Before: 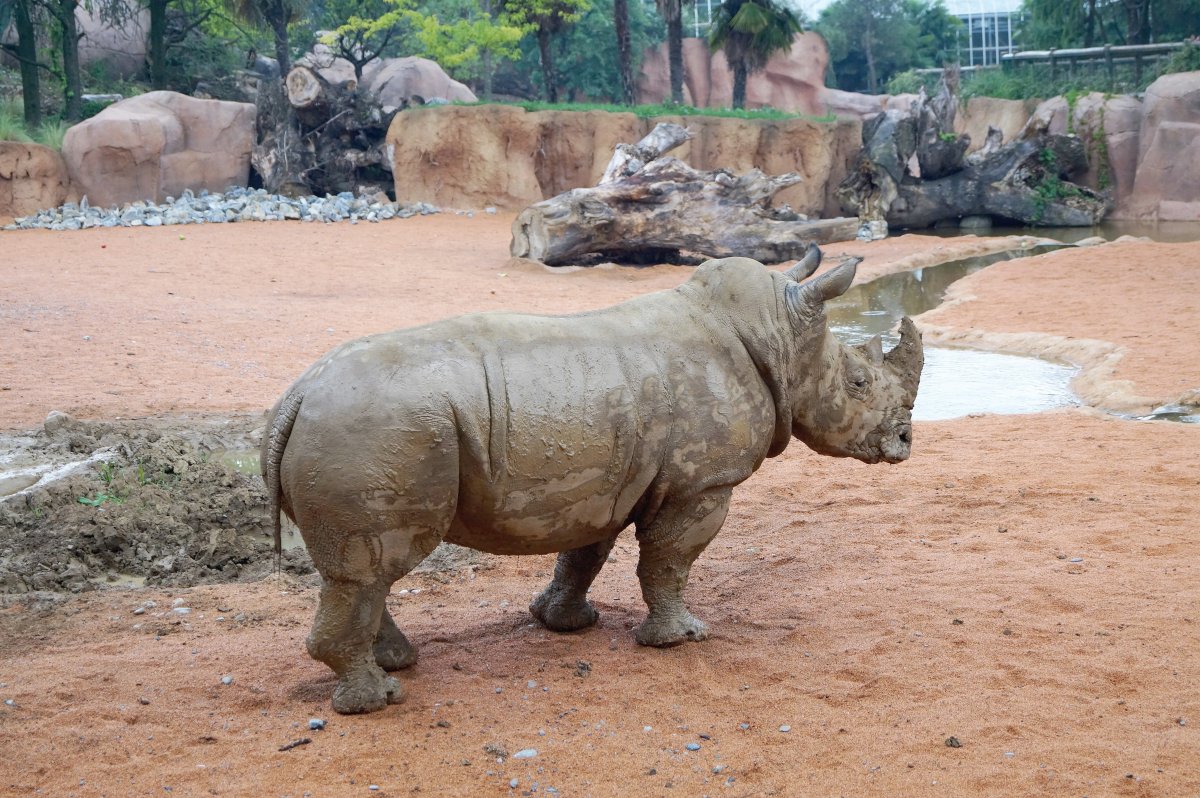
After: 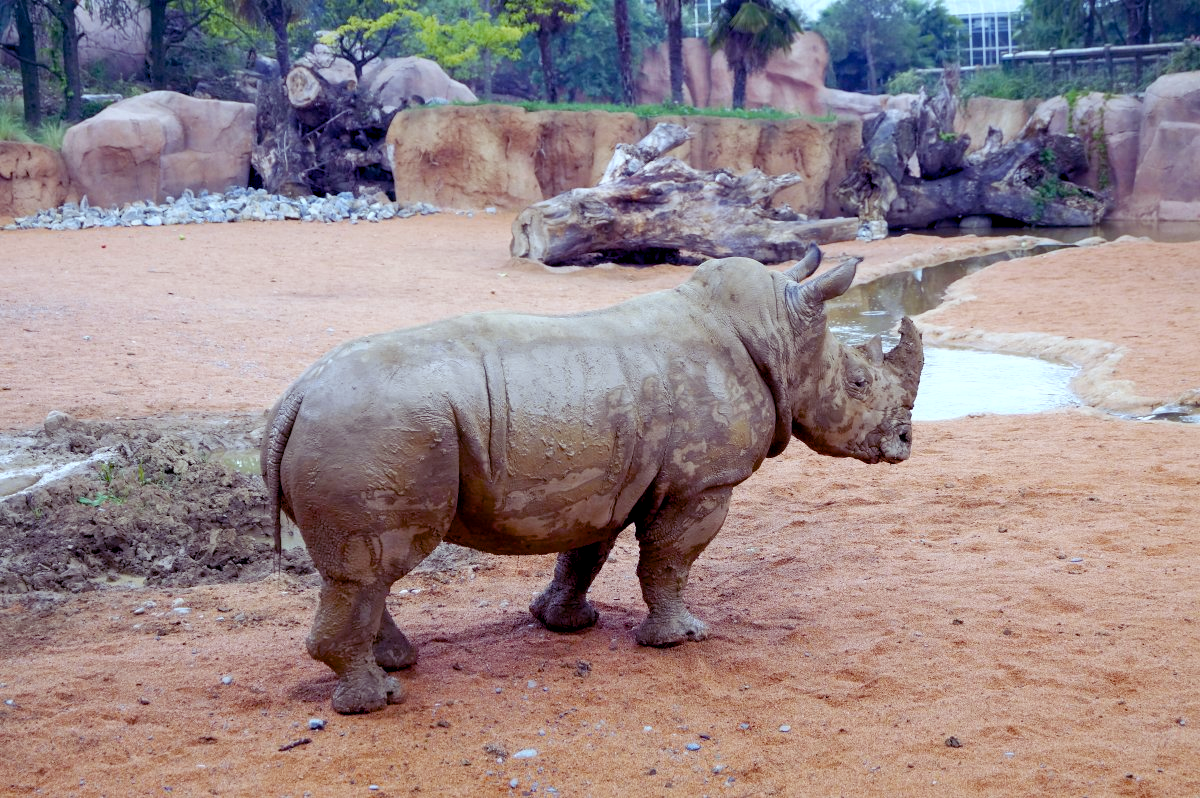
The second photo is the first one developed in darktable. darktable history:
color balance: mode lift, gamma, gain (sRGB)
white balance: red 0.926, green 1.003, blue 1.133
color balance rgb: shadows lift › luminance -21.66%, shadows lift › chroma 8.98%, shadows lift › hue 283.37°, power › chroma 1.05%, power › hue 25.59°, highlights gain › luminance 6.08%, highlights gain › chroma 2.55%, highlights gain › hue 90°, global offset › luminance -0.87%, perceptual saturation grading › global saturation 25%, perceptual saturation grading › highlights -28.39%, perceptual saturation grading › shadows 33.98%
